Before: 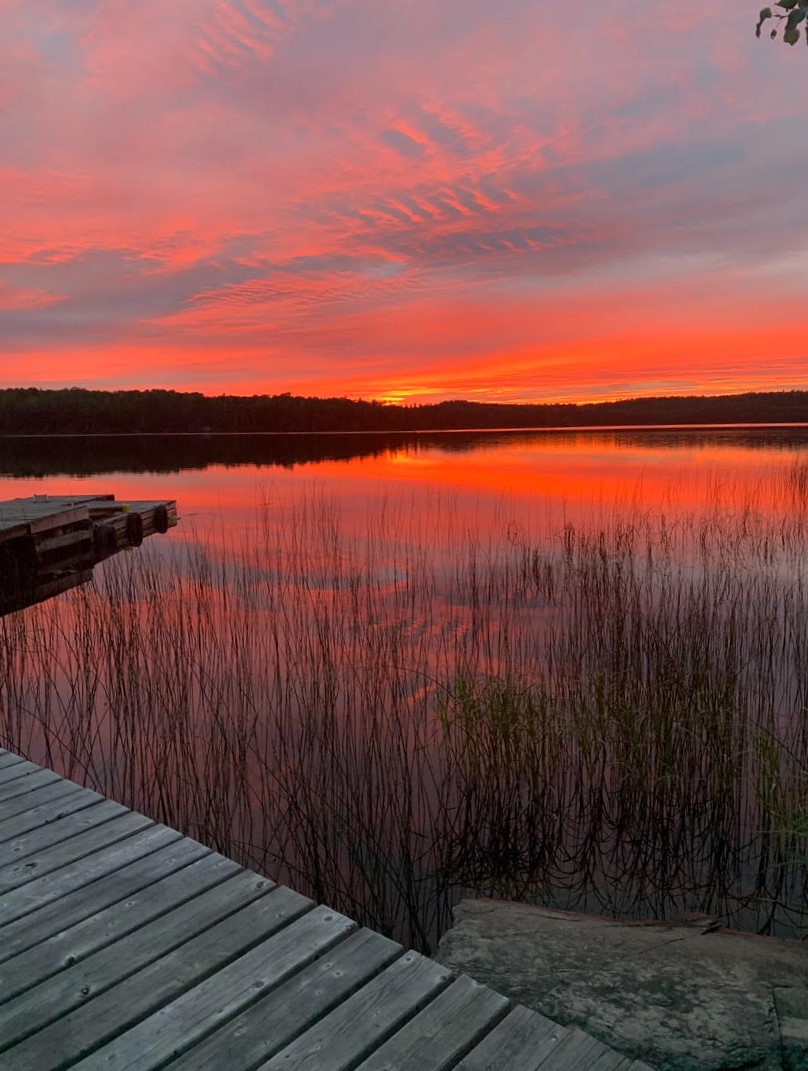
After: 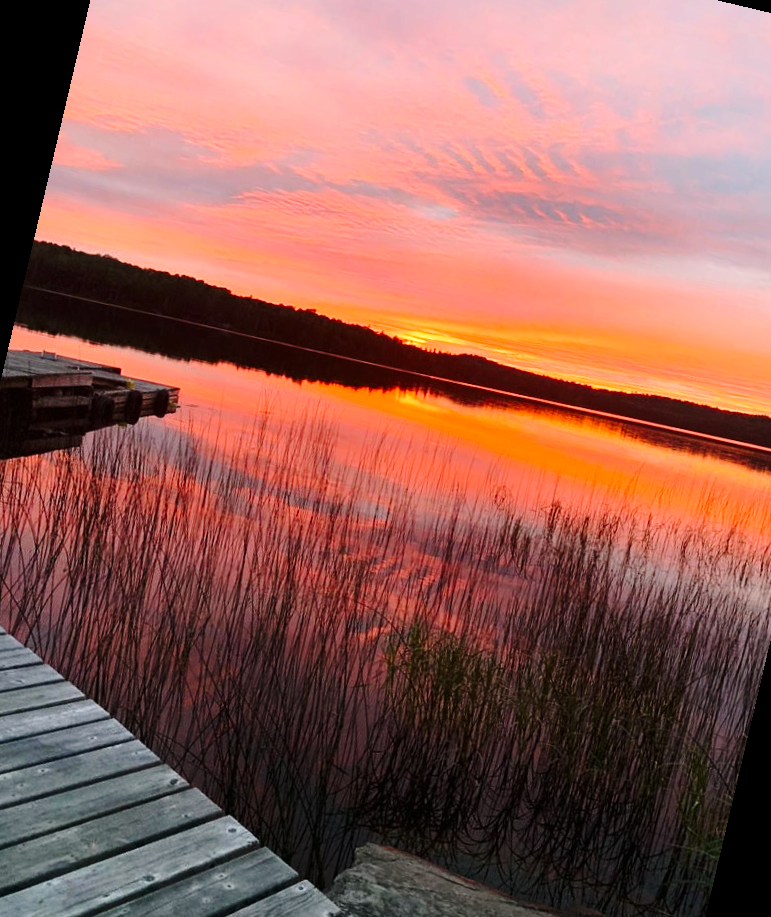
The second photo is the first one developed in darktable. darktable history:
base curve: curves: ch0 [(0, 0) (0.028, 0.03) (0.121, 0.232) (0.46, 0.748) (0.859, 0.968) (1, 1)], preserve colors none
tone equalizer: -8 EV -0.417 EV, -7 EV -0.389 EV, -6 EV -0.333 EV, -5 EV -0.222 EV, -3 EV 0.222 EV, -2 EV 0.333 EV, -1 EV 0.389 EV, +0 EV 0.417 EV, edges refinement/feathering 500, mask exposure compensation -1.57 EV, preserve details no
crop and rotate: left 11.831%, top 11.346%, right 13.429%, bottom 13.899%
rotate and perspective: rotation 13.27°, automatic cropping off
